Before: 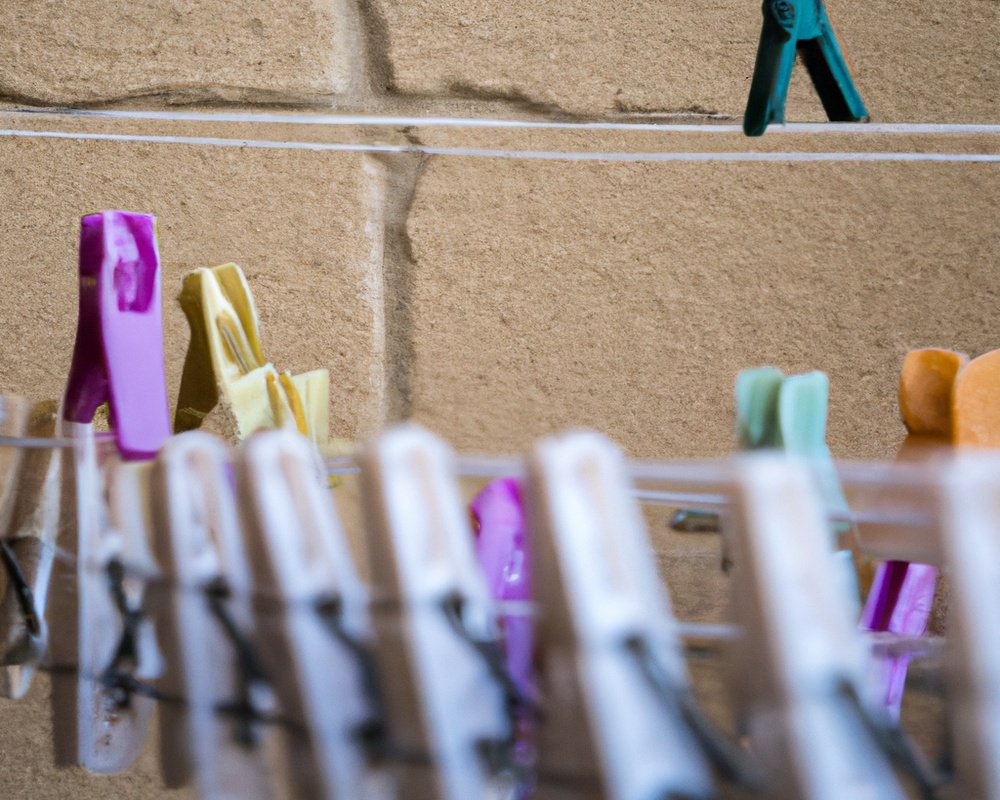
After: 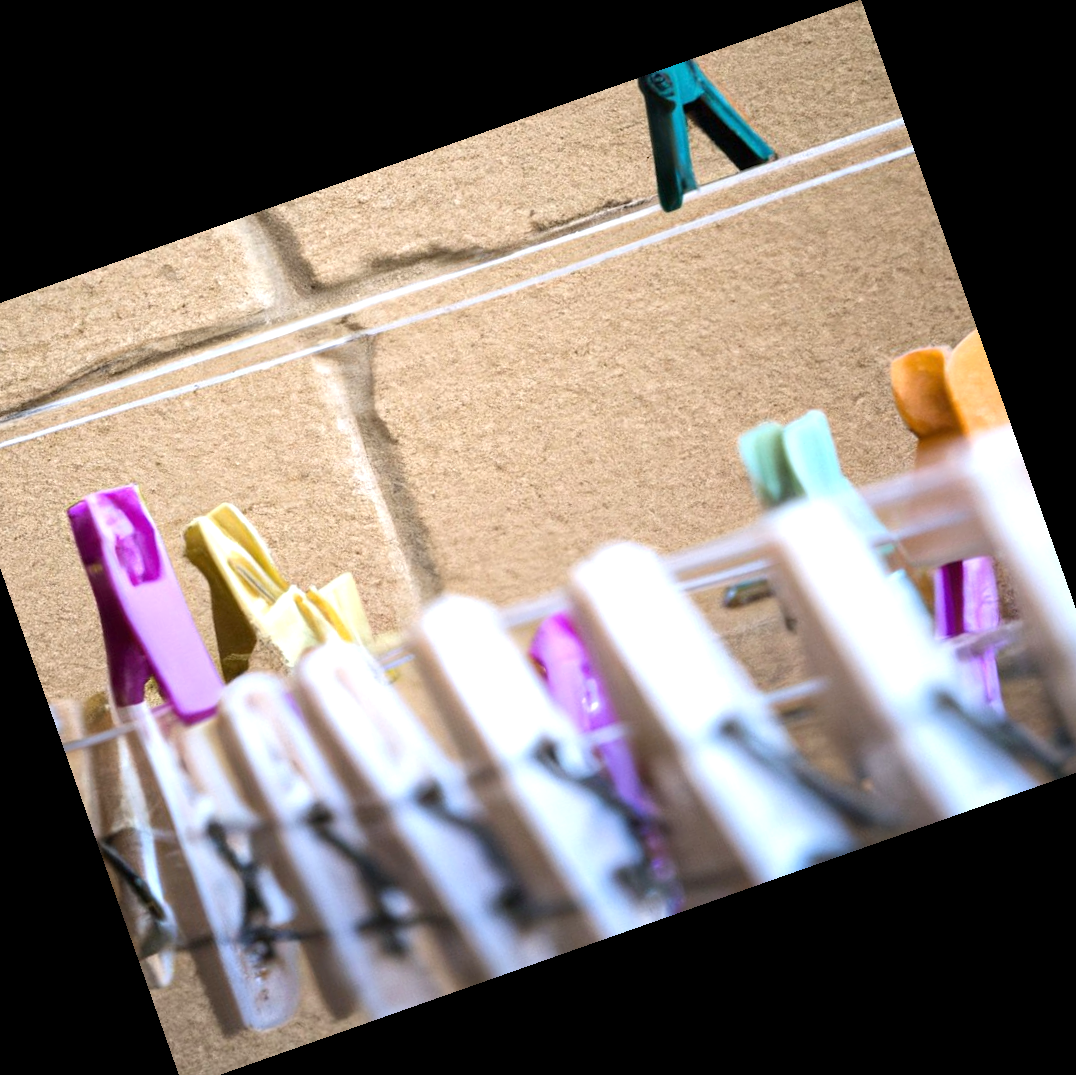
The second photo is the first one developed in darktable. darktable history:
exposure: exposure 0.74 EV, compensate highlight preservation false
crop and rotate: angle 19.43°, left 6.812%, right 4.125%, bottom 1.087%
